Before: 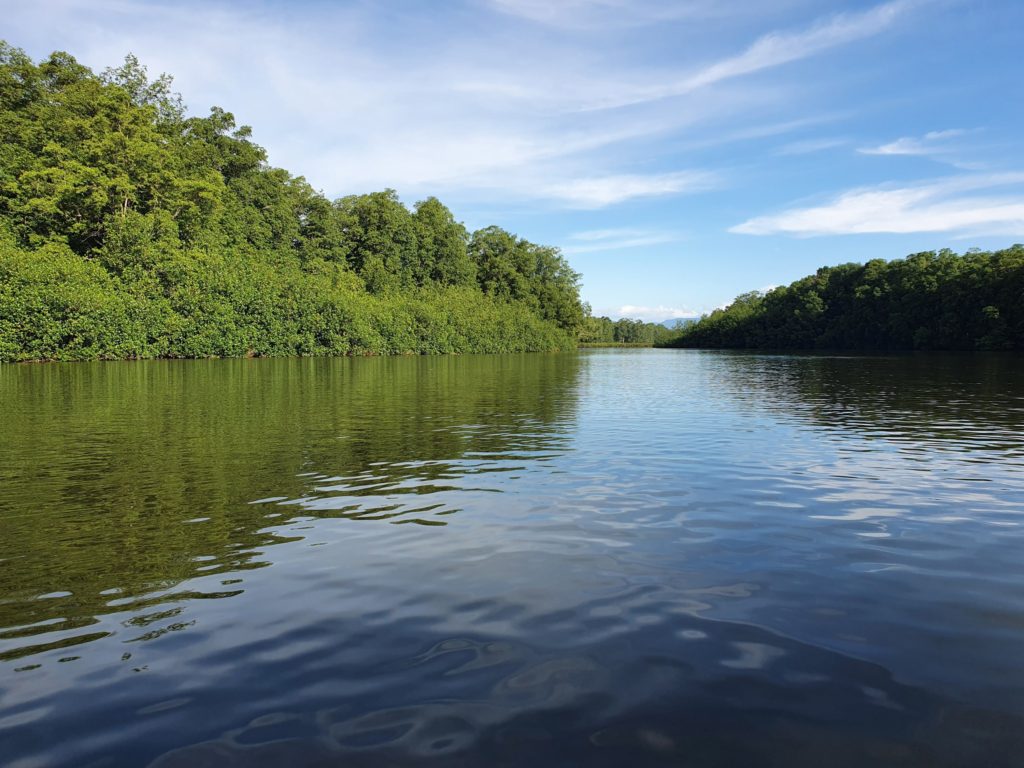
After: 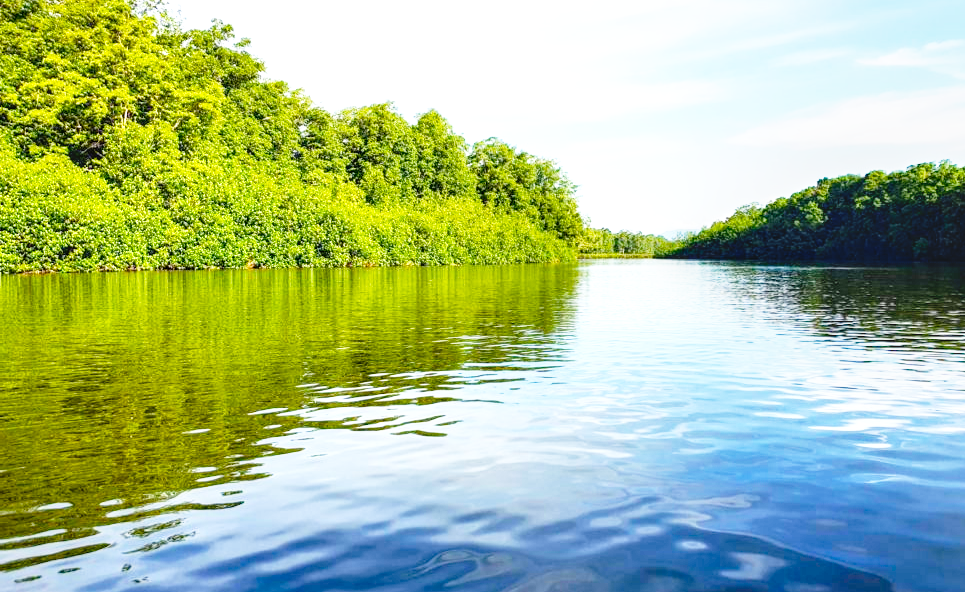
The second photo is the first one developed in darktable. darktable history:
local contrast: on, module defaults
crop and rotate: angle 0.03°, top 11.643%, right 5.651%, bottom 11.189%
exposure: exposure 0.574 EV, compensate highlight preservation false
base curve: curves: ch0 [(0, 0) (0.012, 0.01) (0.073, 0.168) (0.31, 0.711) (0.645, 0.957) (1, 1)], preserve colors none
color balance rgb: perceptual saturation grading › global saturation 20%, perceptual saturation grading › highlights 2.68%, perceptual saturation grading › shadows 50%
